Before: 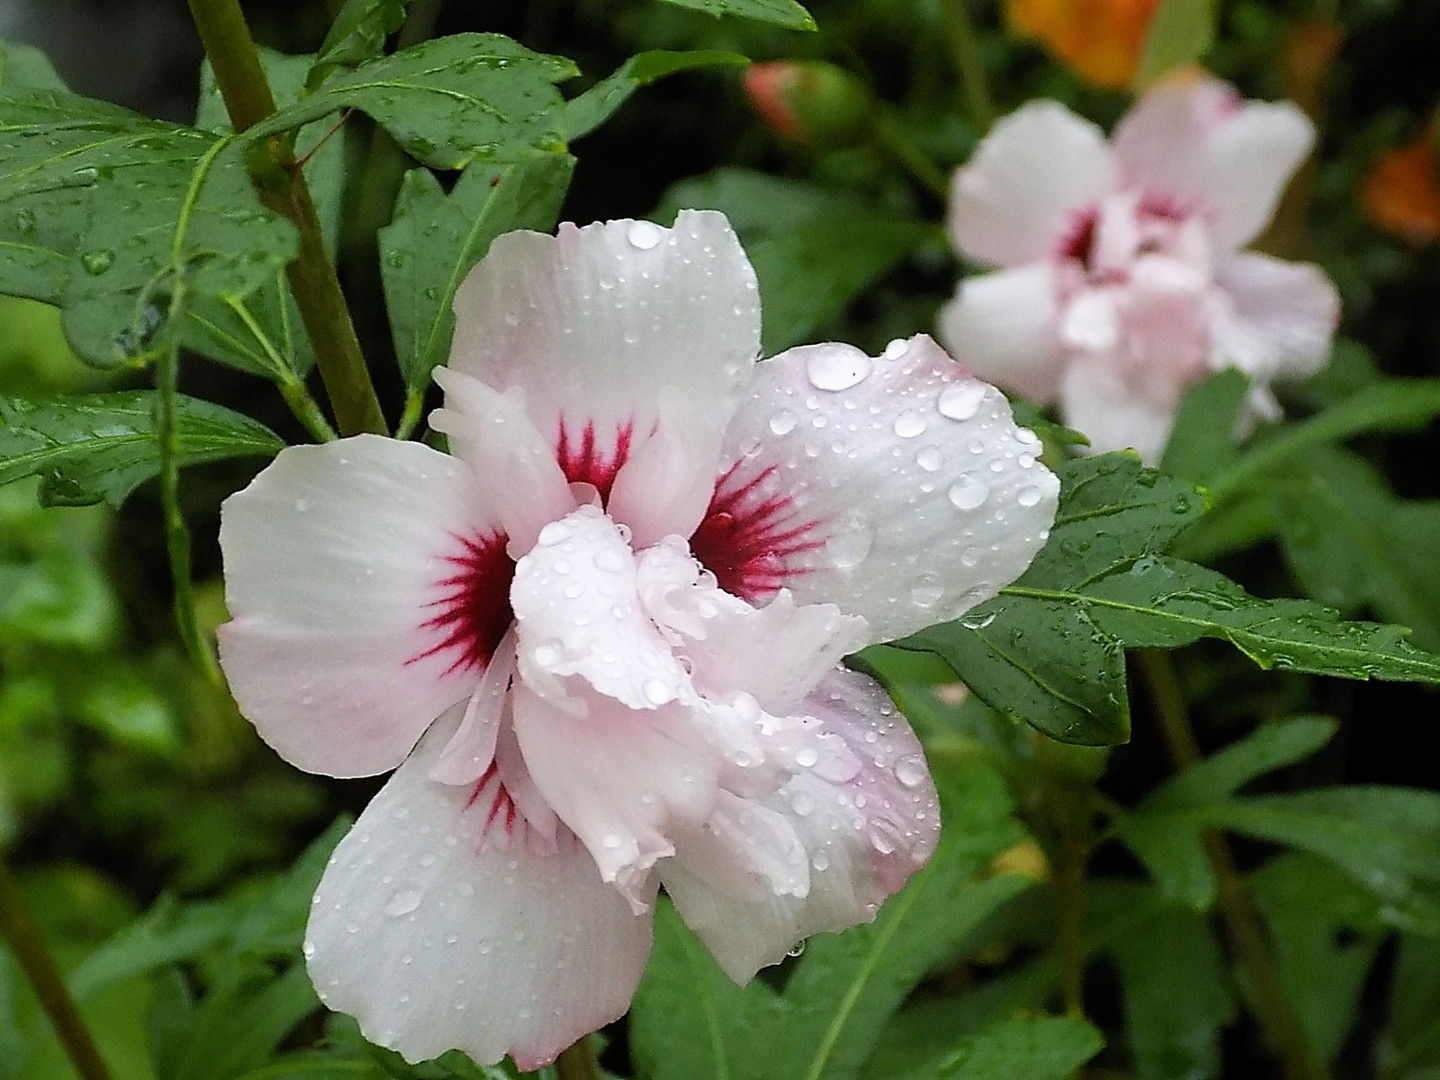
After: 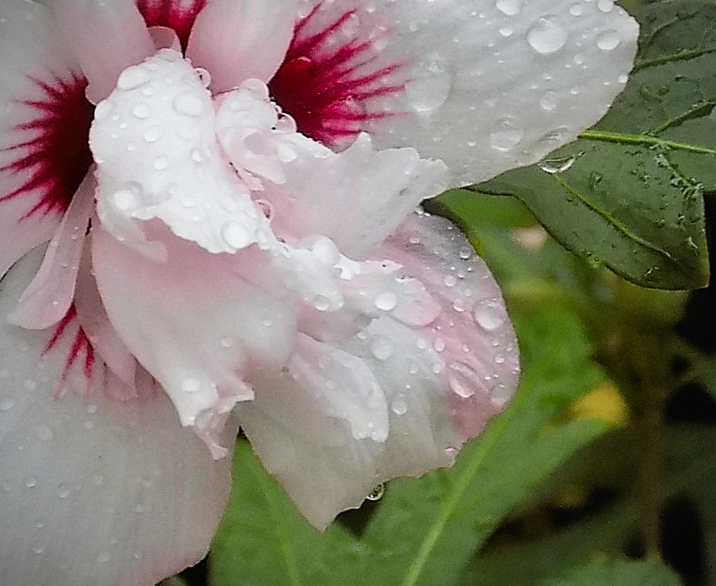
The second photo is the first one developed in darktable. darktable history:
crop: left 29.281%, top 42.245%, right 20.945%, bottom 3.462%
tone curve: curves: ch0 [(0, 0.012) (0.036, 0.035) (0.274, 0.288) (0.504, 0.536) (0.844, 0.84) (1, 0.983)]; ch1 [(0, 0) (0.389, 0.403) (0.462, 0.486) (0.499, 0.498) (0.511, 0.502) (0.536, 0.547) (0.579, 0.578) (0.626, 0.645) (0.749, 0.781) (1, 1)]; ch2 [(0, 0) (0.457, 0.486) (0.5, 0.5) (0.557, 0.561) (0.614, 0.622) (0.704, 0.732) (1, 1)], color space Lab, independent channels, preserve colors none
shadows and highlights: shadows 43.72, white point adjustment -1.4, soften with gaussian
vignetting: on, module defaults
